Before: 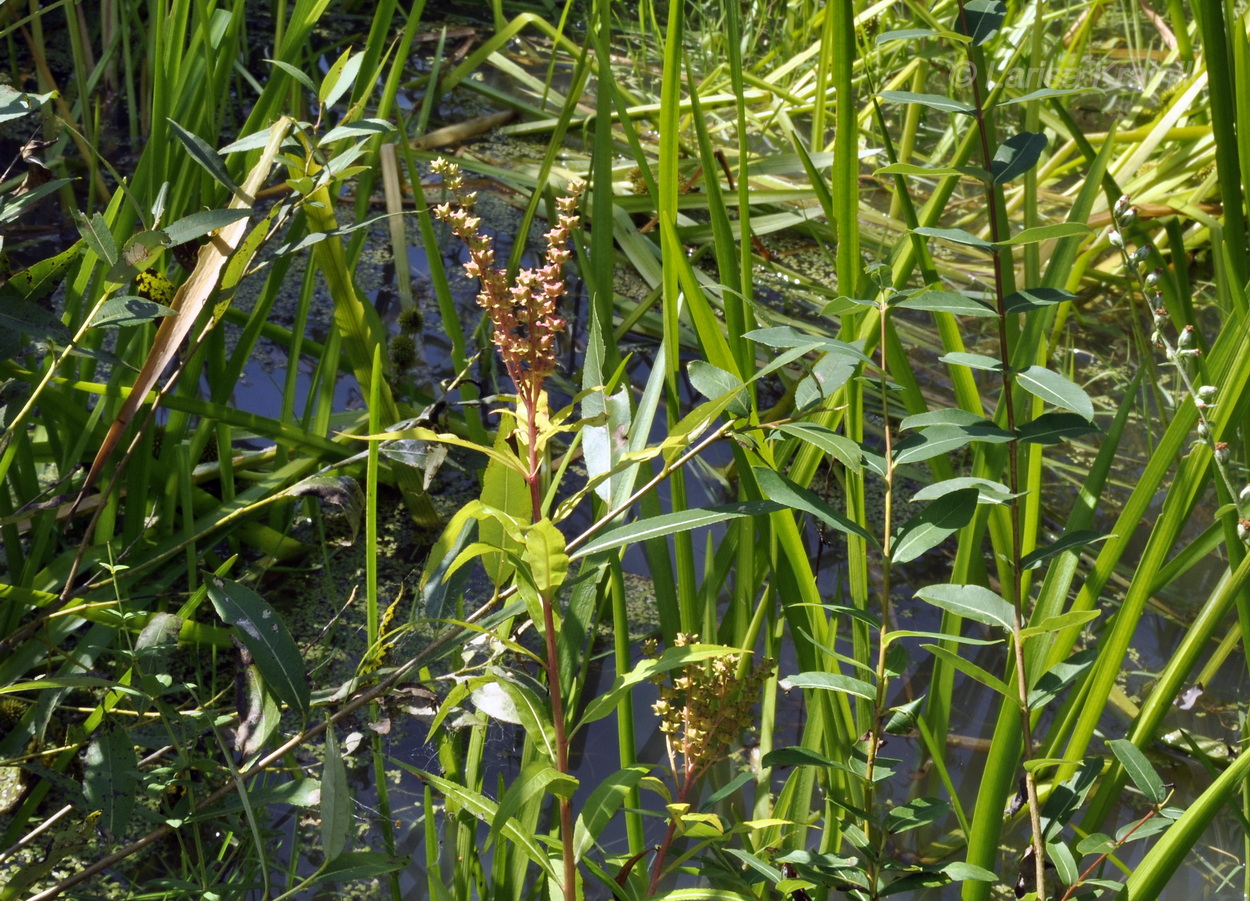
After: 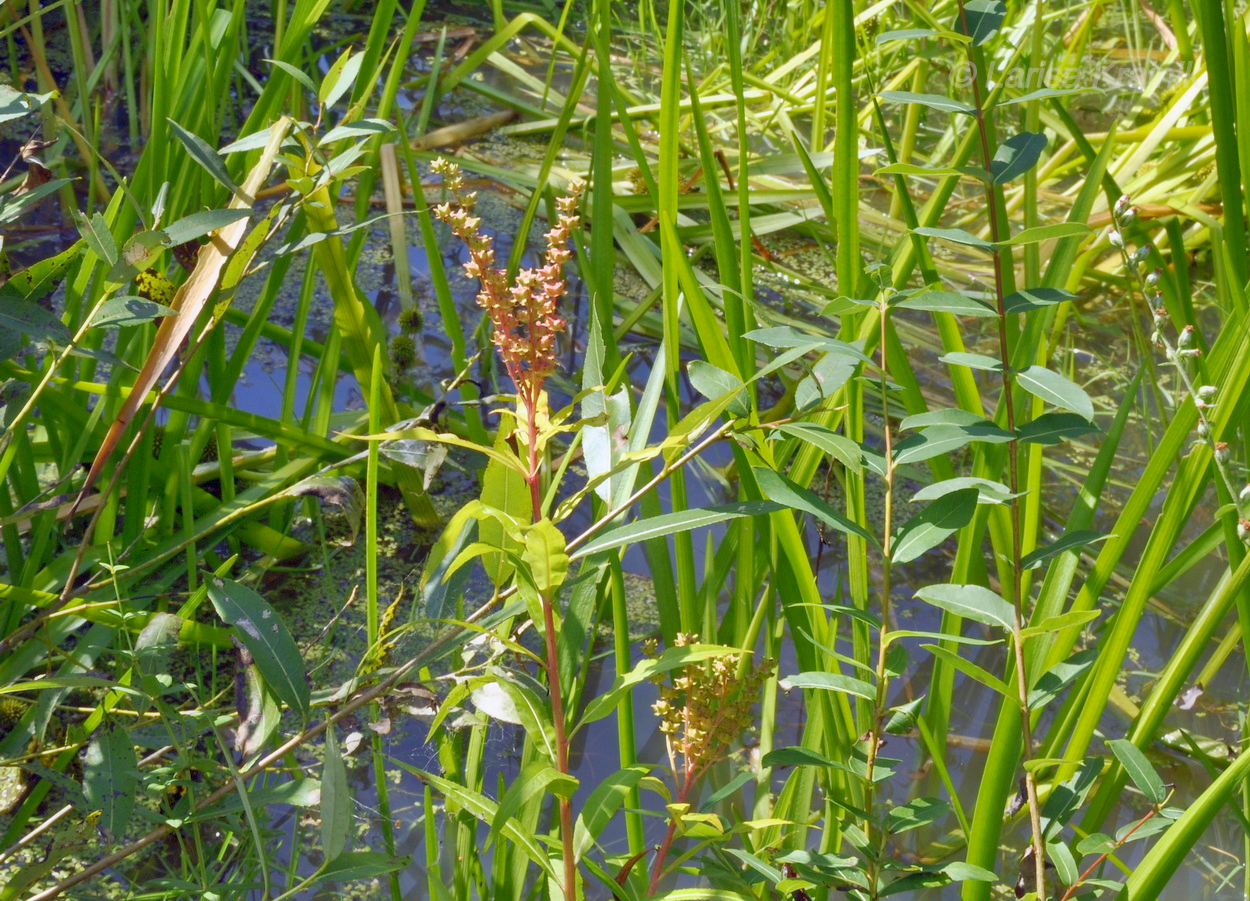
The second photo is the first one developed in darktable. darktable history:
levels: levels [0, 0.397, 0.955]
tone equalizer: -8 EV 0.254 EV, -7 EV 0.44 EV, -6 EV 0.389 EV, -5 EV 0.249 EV, -3 EV -0.253 EV, -2 EV -0.436 EV, -1 EV -0.433 EV, +0 EV -0.242 EV
